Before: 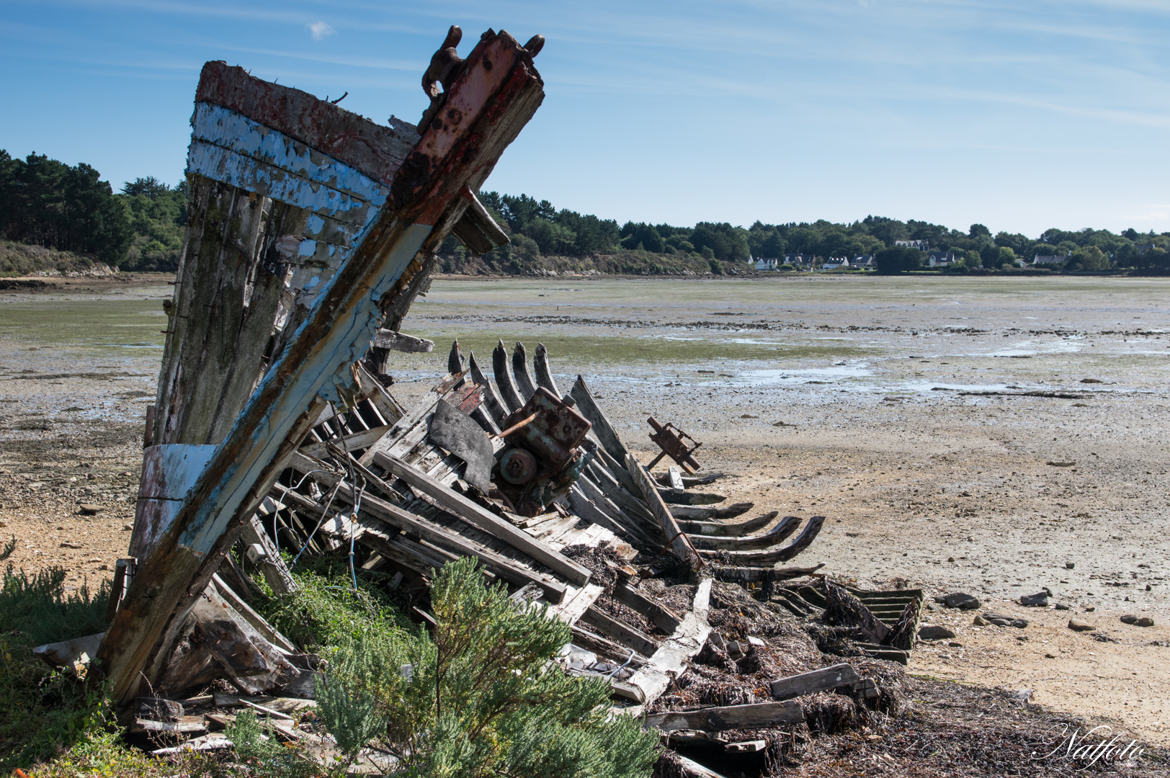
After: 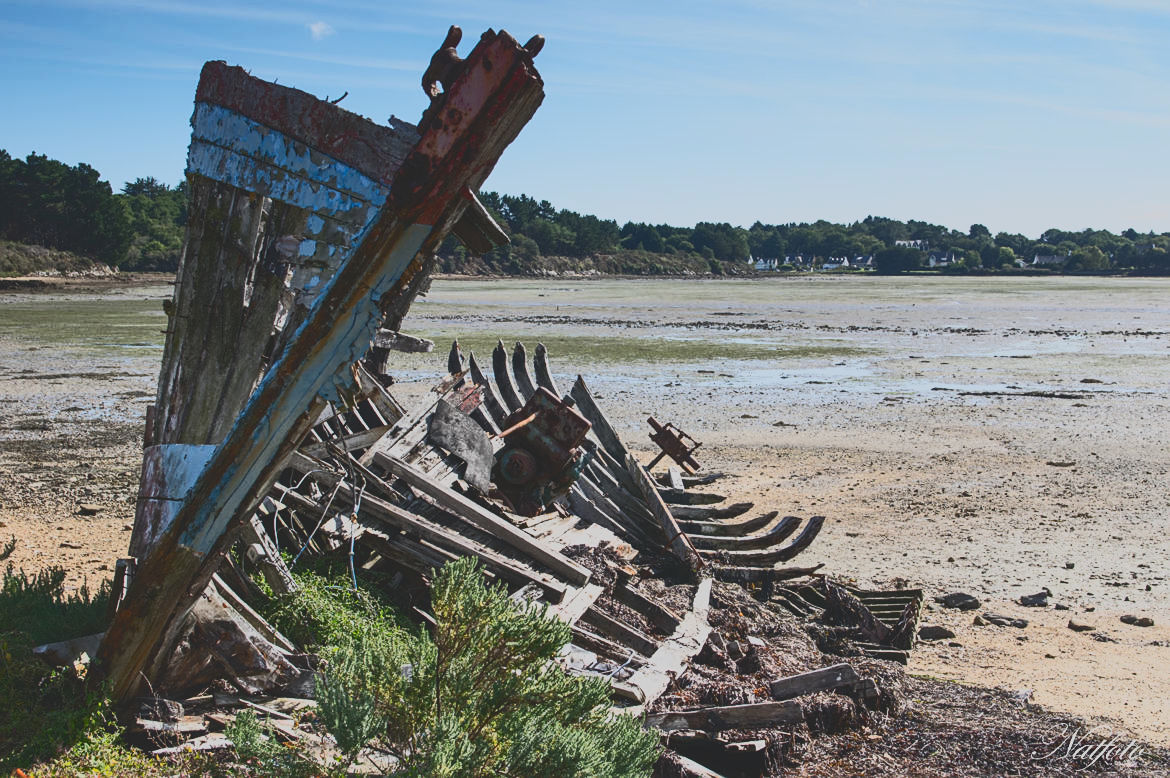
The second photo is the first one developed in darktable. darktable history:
sharpen: amount 0.211
tone curve: curves: ch0 [(0, 0.148) (0.191, 0.225) (0.39, 0.373) (0.669, 0.716) (0.847, 0.818) (1, 0.839)], color space Lab, independent channels, preserve colors none
